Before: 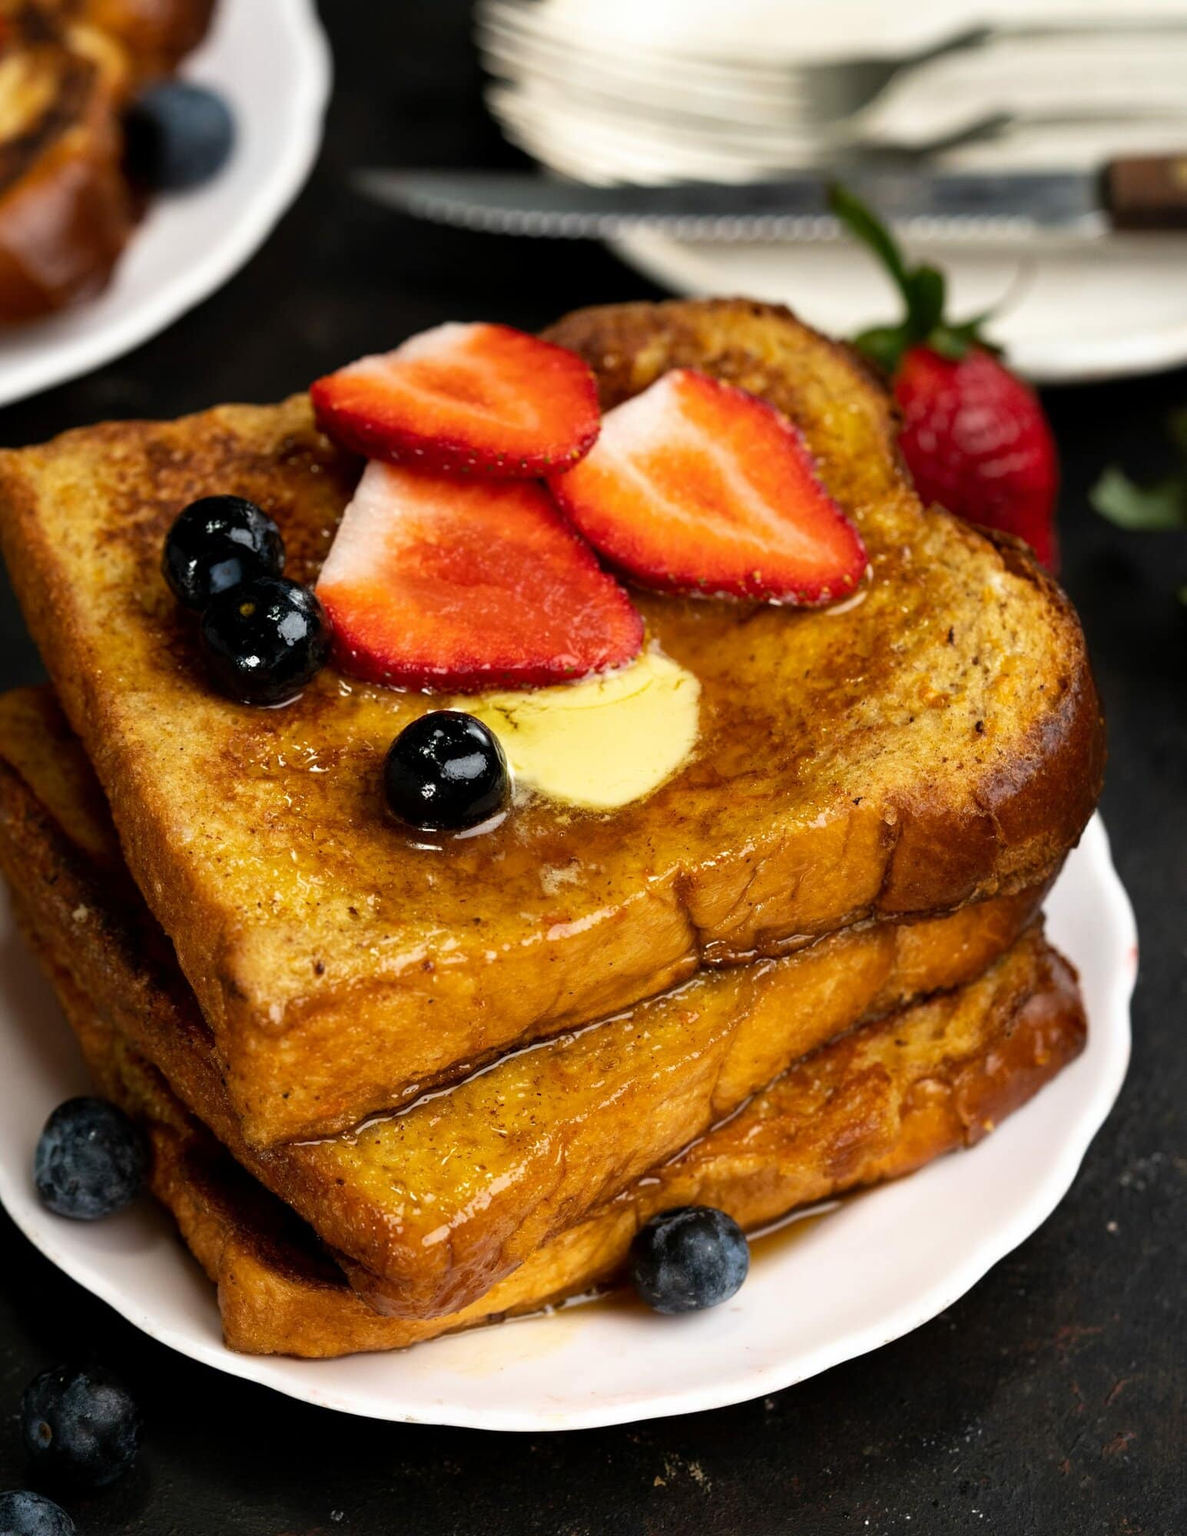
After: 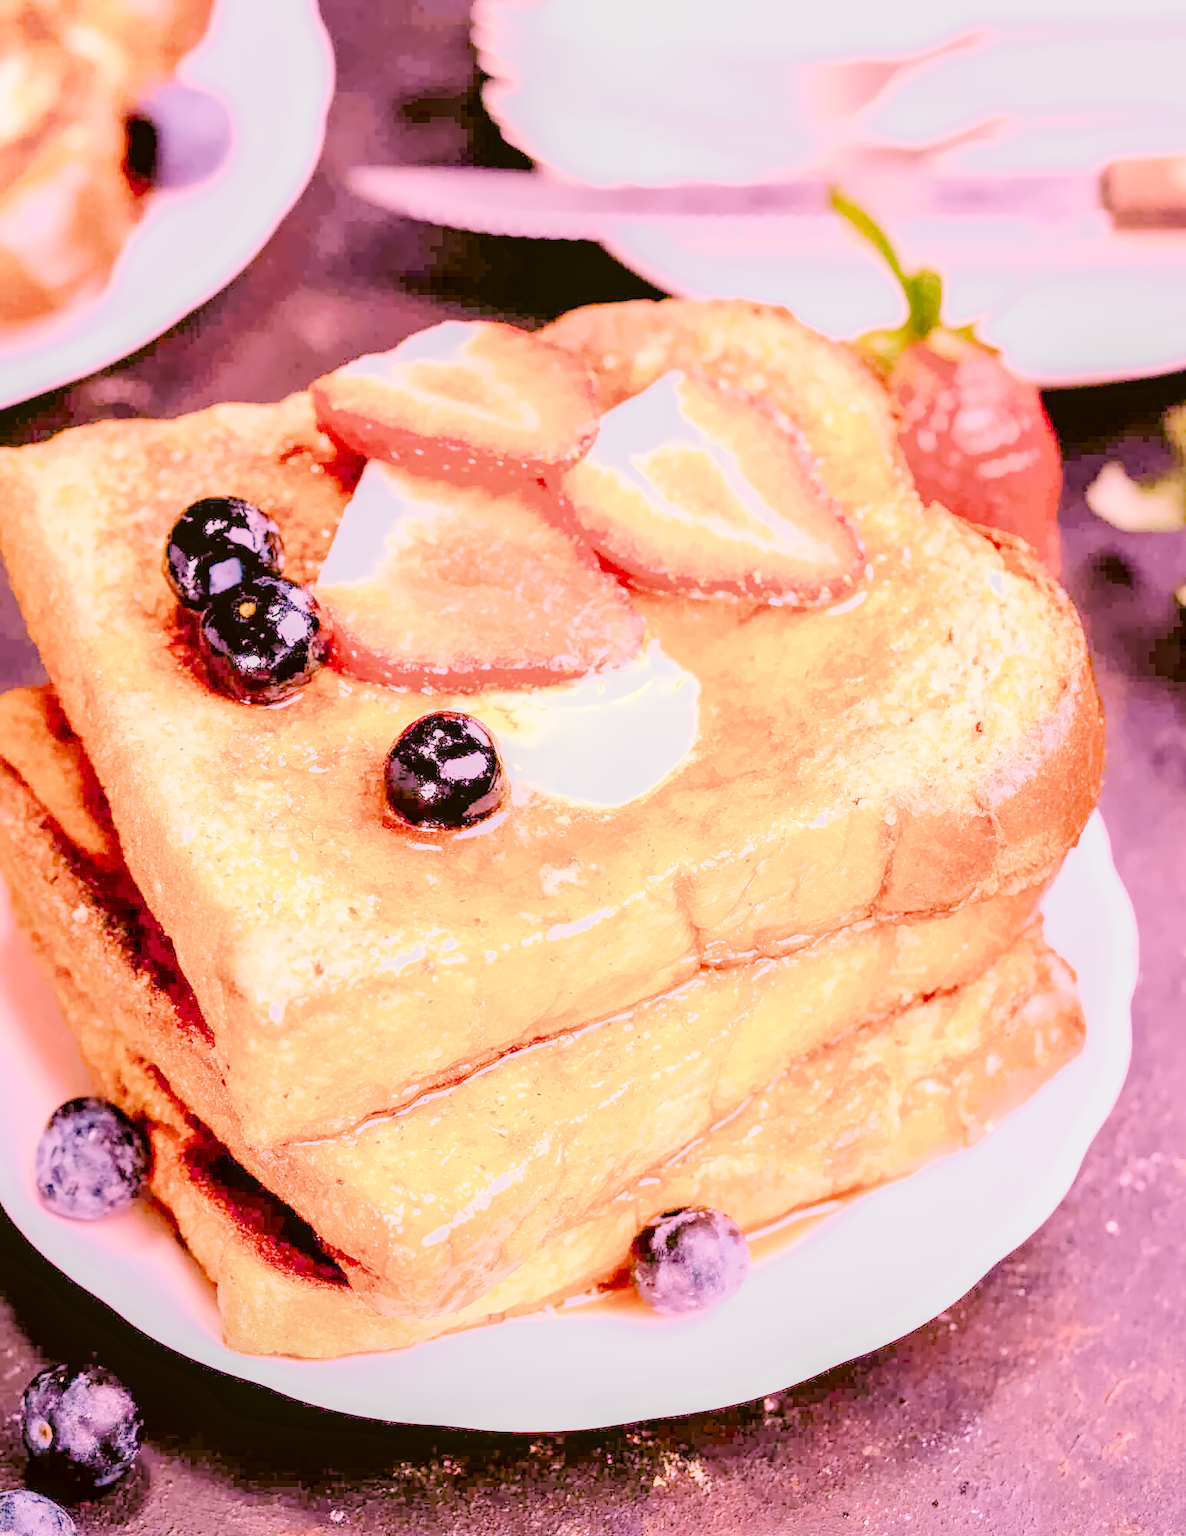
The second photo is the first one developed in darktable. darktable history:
local contrast: on, module defaults
denoise (profiled): preserve shadows 1.52, scattering 0.002, a [-1, 0, 0], compensate highlight preservation false
filmic rgb: black relative exposure -6.98 EV, white relative exposure 5.63 EV, hardness 2.86
haze removal: compatibility mode true, adaptive false
highlight reconstruction: on, module defaults
lens correction: scale 1, crop 1, focal 35, aperture 10, distance 0.775, camera "Canon EOS RP", lens "Canon RF 35mm F1.8 MACRO IS STM"
white balance: red 2.229, blue 1.46
tone equalizer "contrast tone curve: strong": -8 EV -1.08 EV, -7 EV -1.01 EV, -6 EV -0.867 EV, -5 EV -0.578 EV, -3 EV 0.578 EV, -2 EV 0.867 EV, -1 EV 1.01 EV, +0 EV 1.08 EV, edges refinement/feathering 500, mask exposure compensation -1.57 EV, preserve details no
exposure: black level correction 0, exposure 1.125 EV, compensate exposure bias true, compensate highlight preservation false
color balance rgb "basic colorfulness: vibrant colors": perceptual saturation grading › global saturation 20%, perceptual saturation grading › highlights -25%, perceptual saturation grading › shadows 50%
color correction: highlights a* -1.43, highlights b* 10.12, shadows a* 0.395, shadows b* 19.35
velvia: on, module defaults
color calibration: illuminant as shot in camera, x 0.379, y 0.396, temperature 4138.76 K
color look up table: target a [13.56, 18.13, -4.88, -18.23, 8.84, -33.4, 41.41, 10.41, 48.24, 22.98, -23.71, 22.1, 14.18, -46.08, 53.38, 4.545, 49.99, -28.63, -0.43, -0.64, -0.73, -0.15, -0.42, -0.08, 0 ×25], target b [14.06, 17.81, -21.93, 30.49, -25.4, -0.2, 65.55, -45.96, 16.25, -21.59, 57.26, 77.48, -50.3, 37.7, 28.19, 89.81, -14.57, -28.64, 1.19, -0.34, -0.5, -0.27, -1.23, -0.97, 0 ×25], num patches 24
